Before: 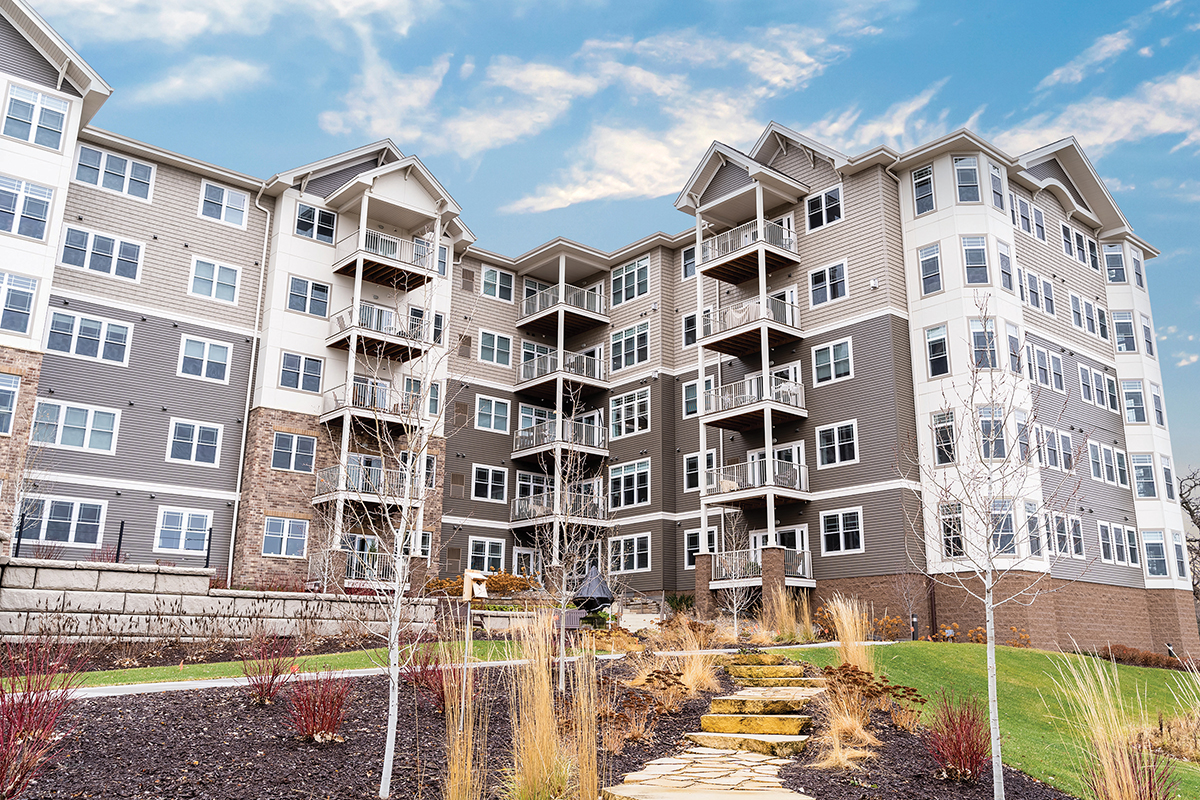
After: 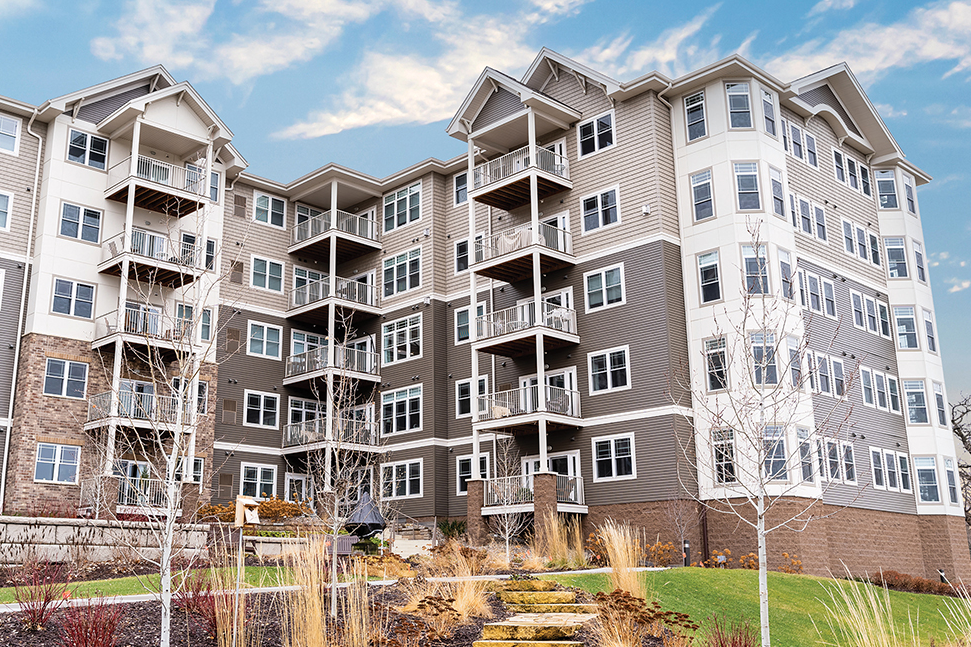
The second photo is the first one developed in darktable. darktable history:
crop: left 19.051%, top 9.351%, right 0%, bottom 9.706%
